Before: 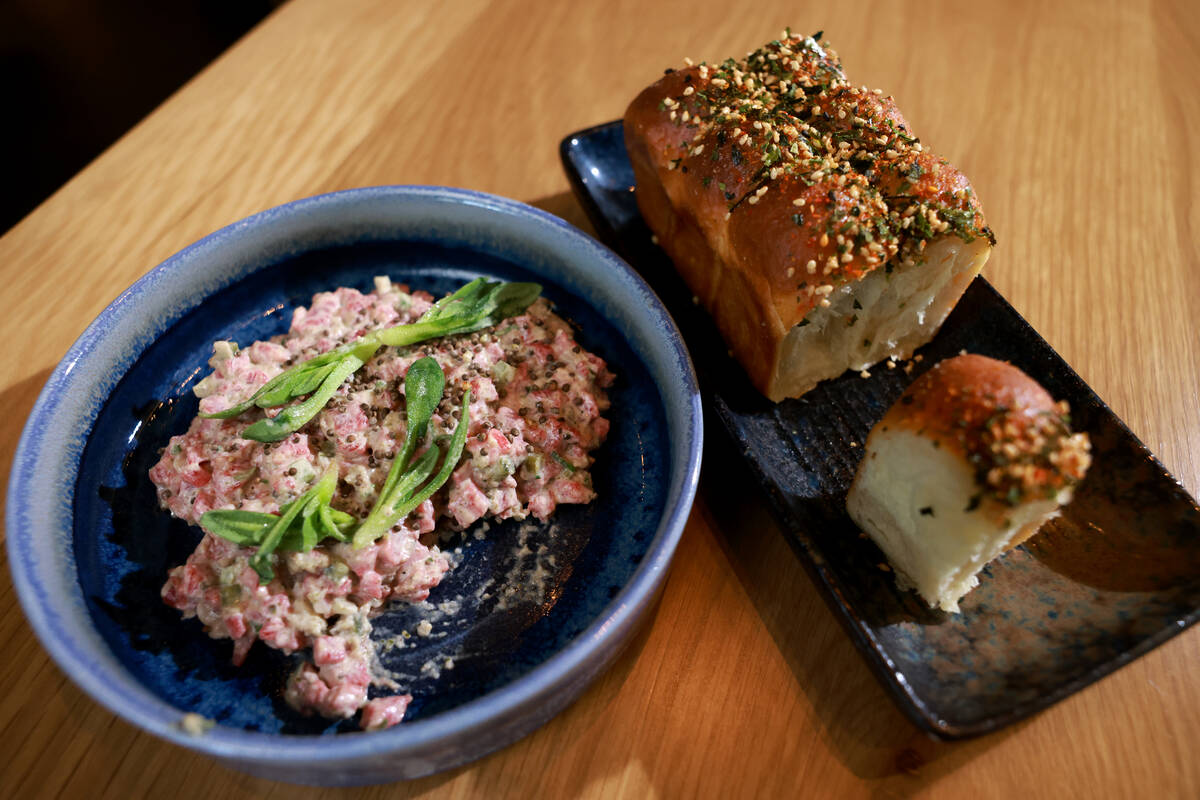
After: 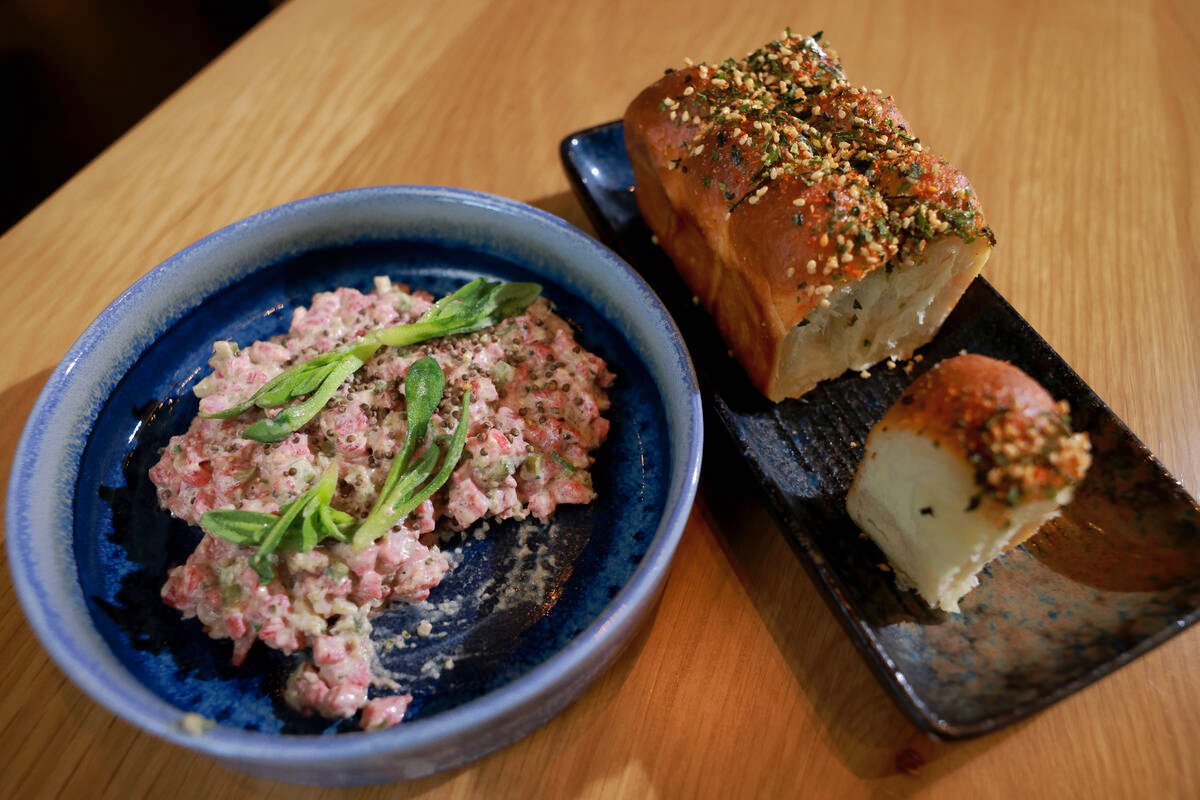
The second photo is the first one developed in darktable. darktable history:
shadows and highlights: highlights -59.77
